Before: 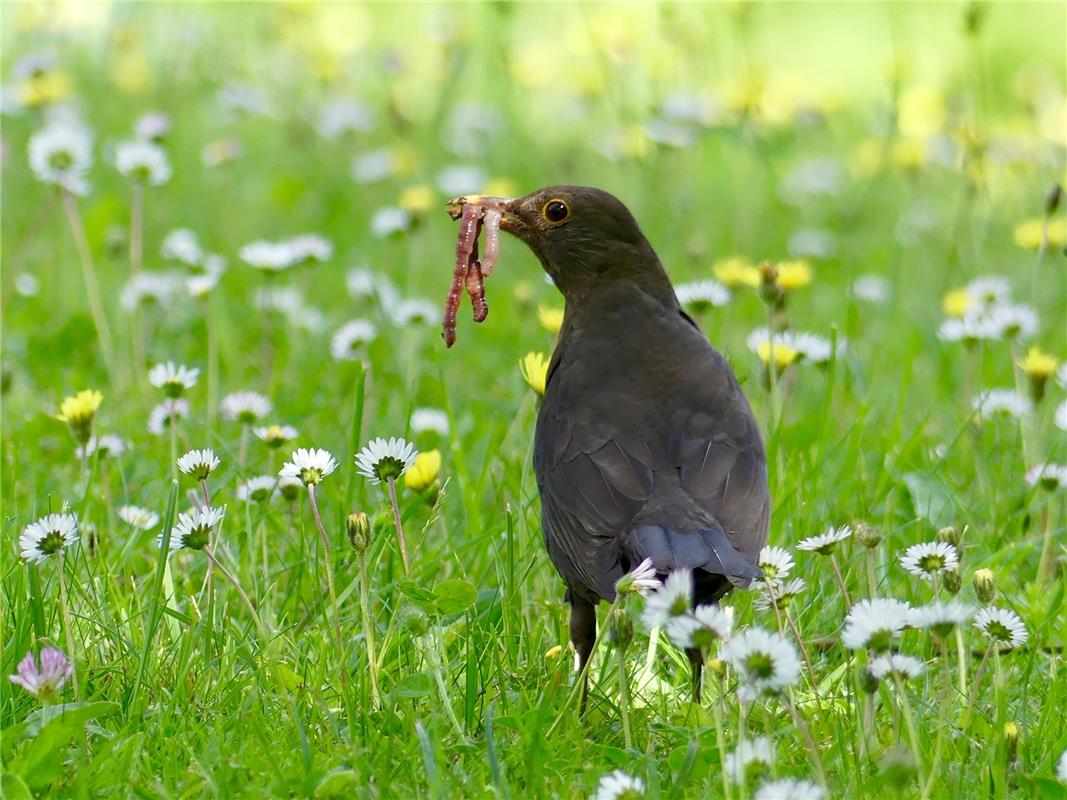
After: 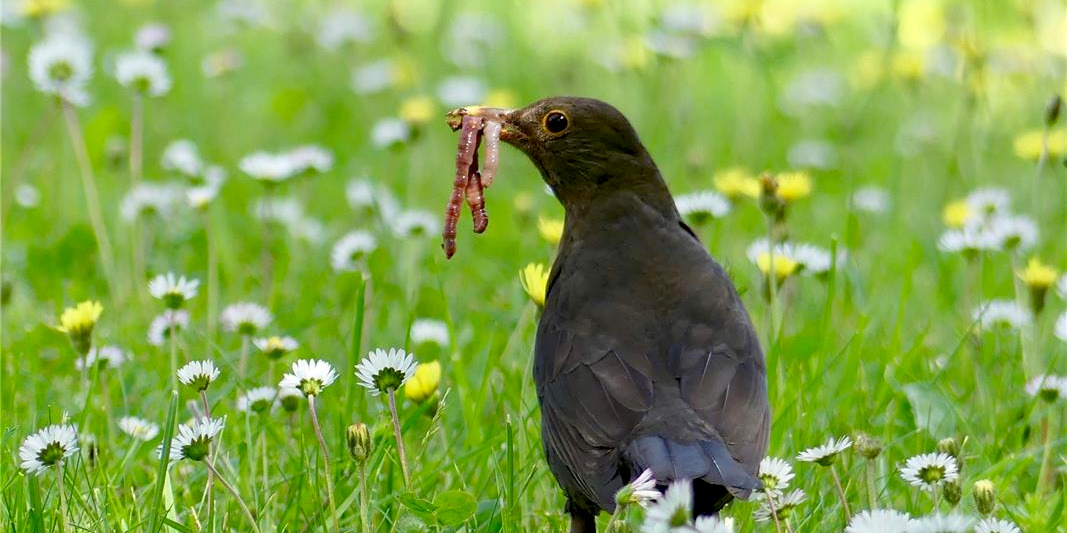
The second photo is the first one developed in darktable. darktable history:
exposure: black level correction 0.009, exposure 0.014 EV, compensate highlight preservation false
crop: top 11.177%, bottom 22.108%
